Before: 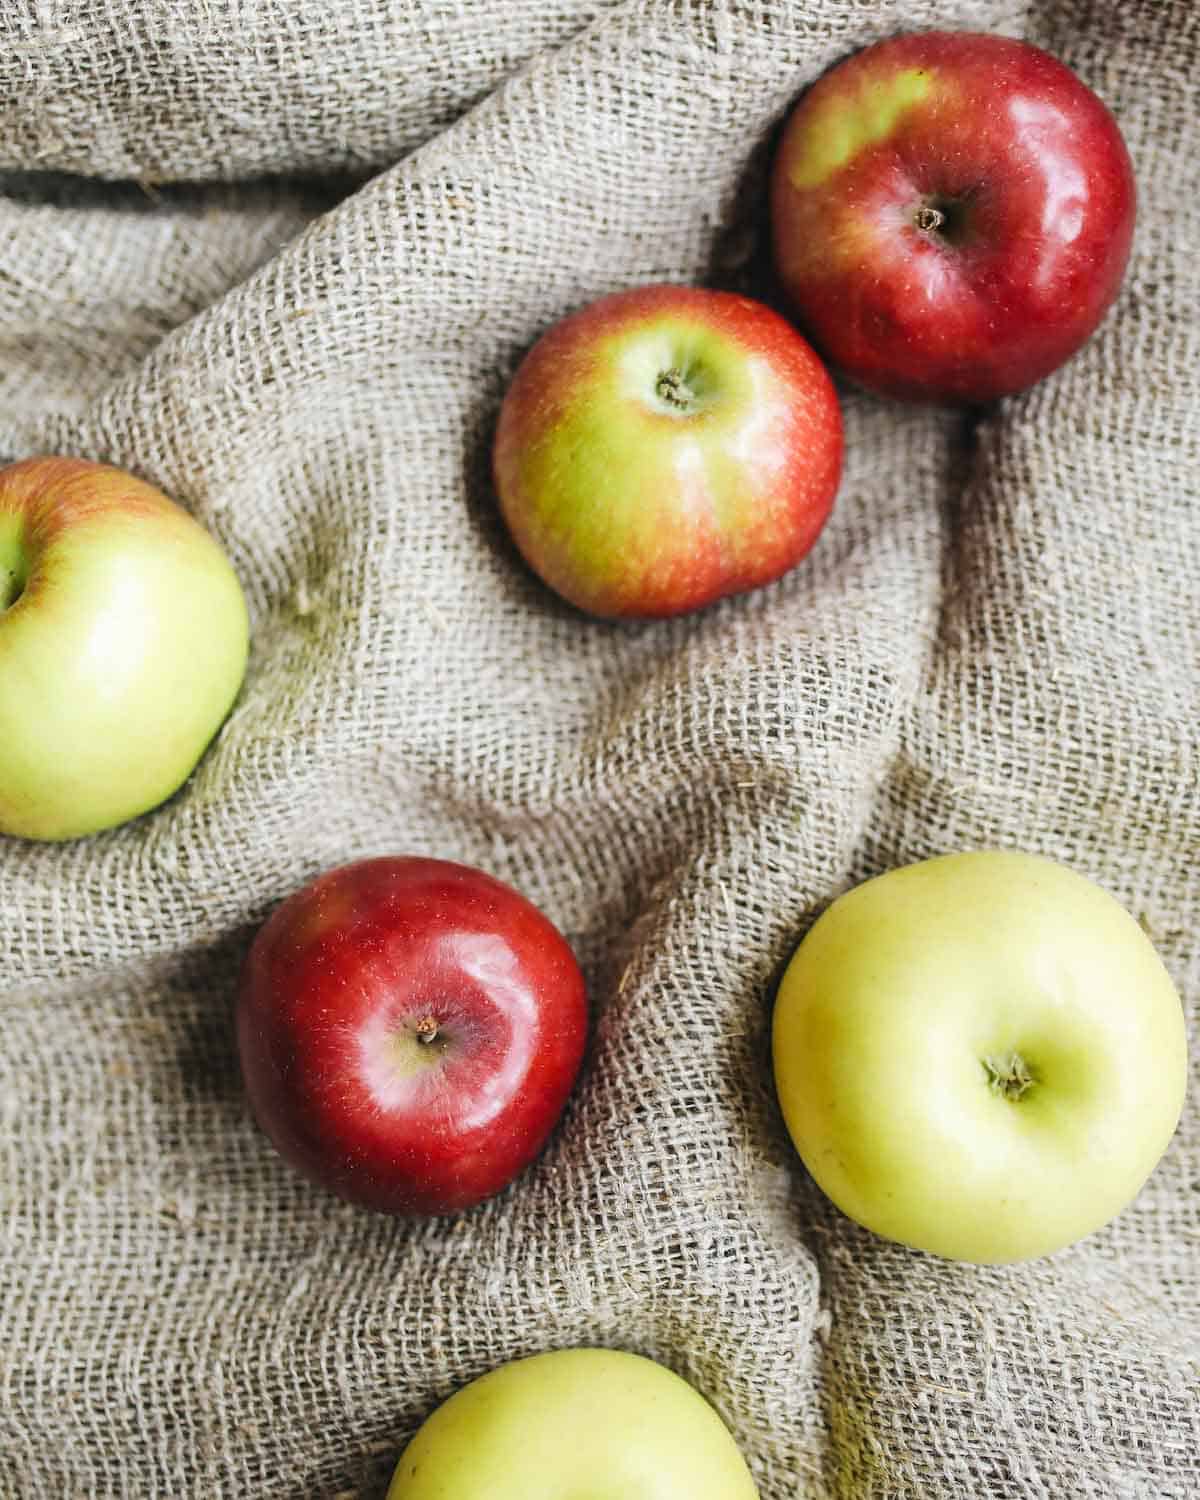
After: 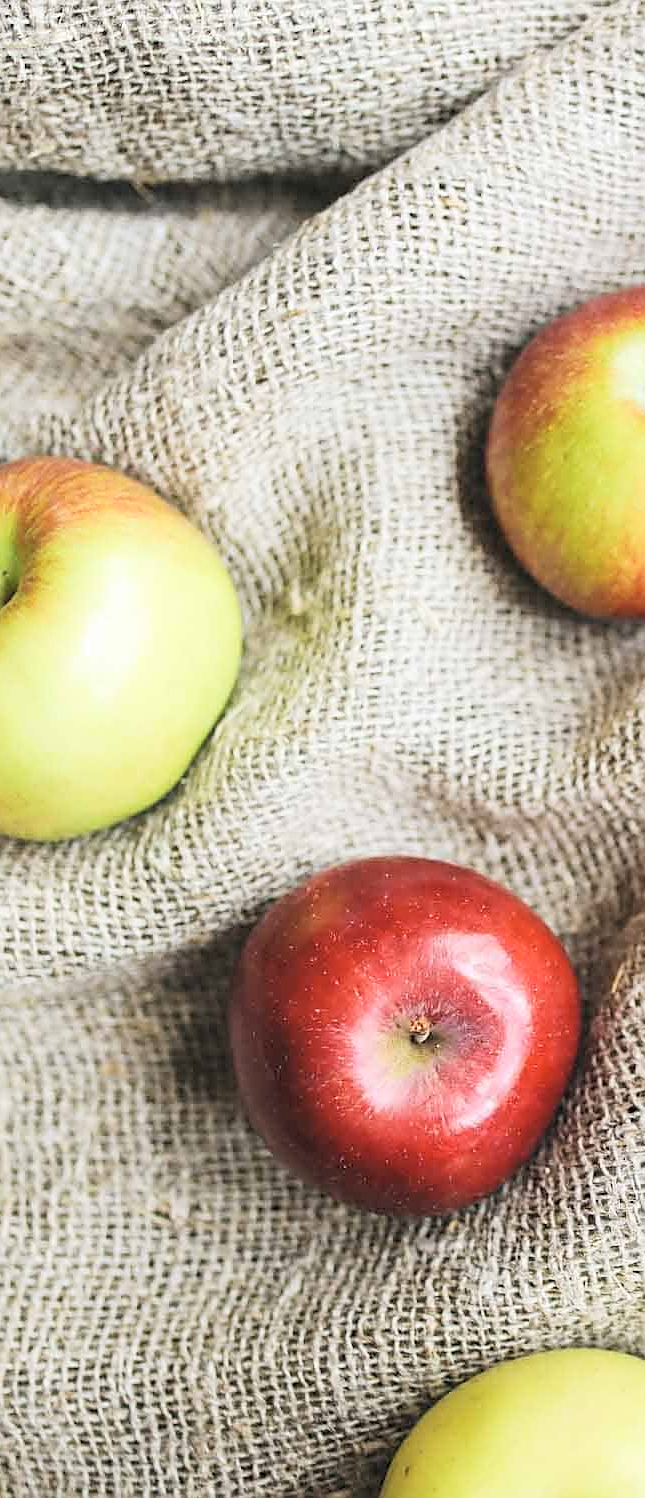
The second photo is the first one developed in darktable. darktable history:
contrast brightness saturation: contrast 0.14, brightness 0.21
sharpen: radius 1.967
crop: left 0.587%, right 45.588%, bottom 0.086%
